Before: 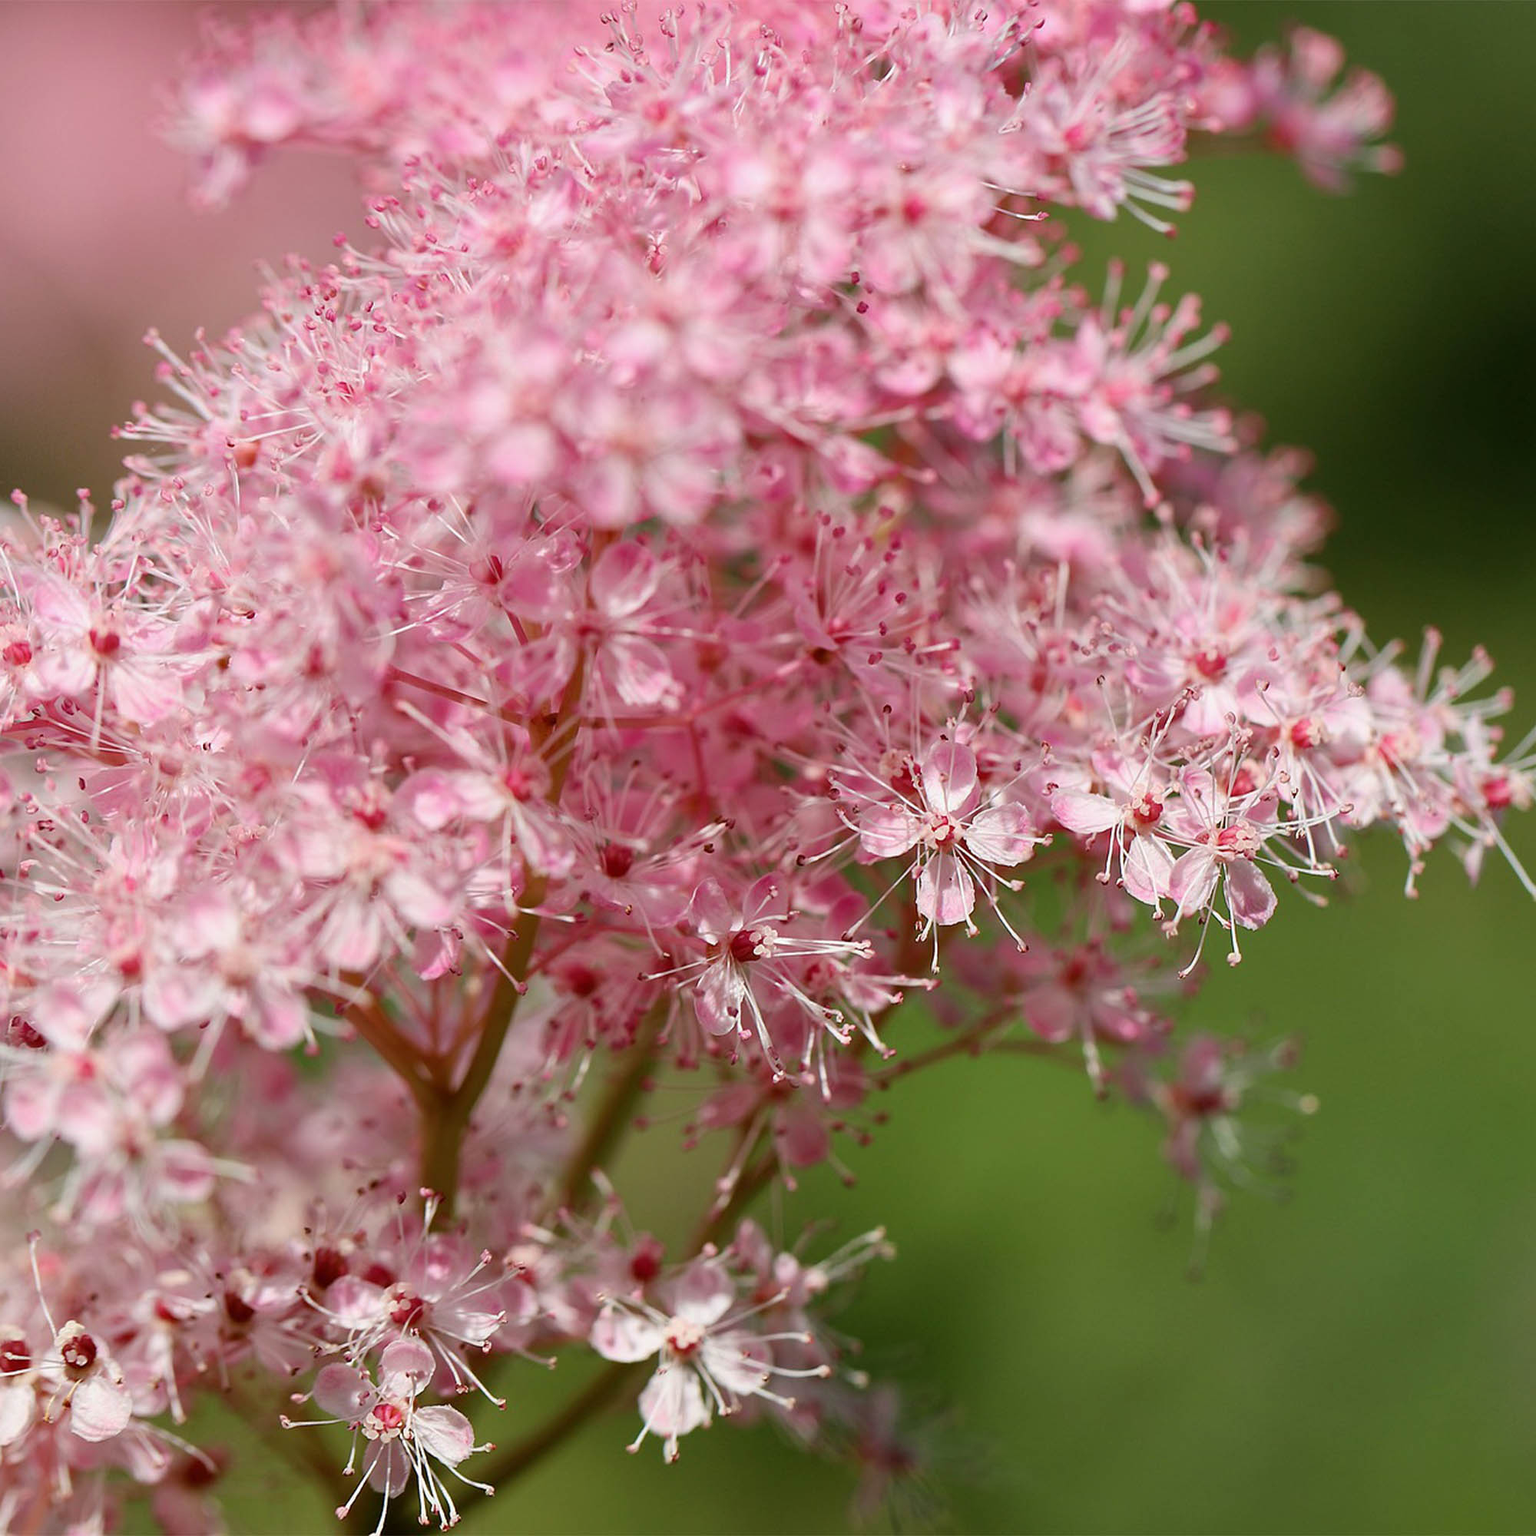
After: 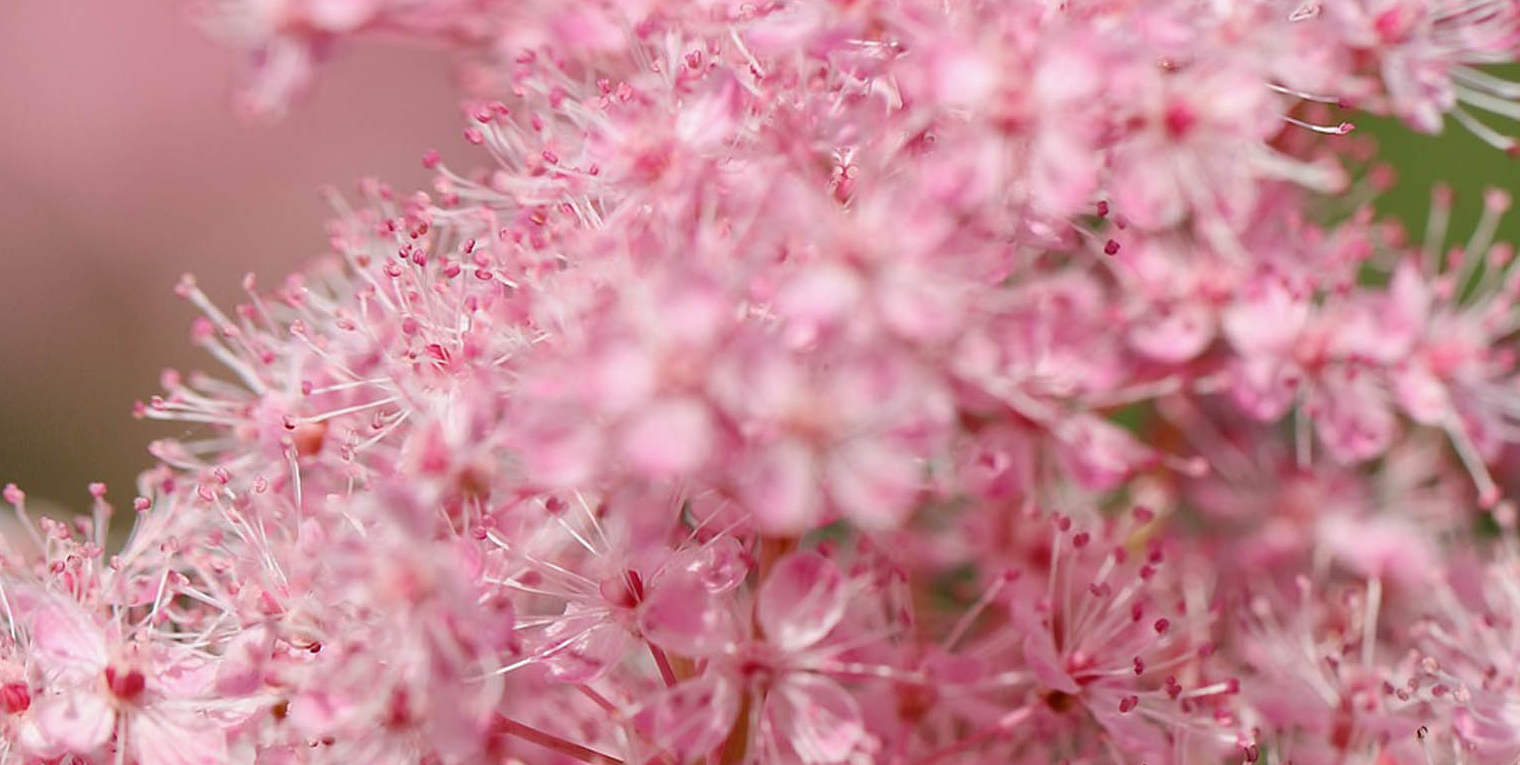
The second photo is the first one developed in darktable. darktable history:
crop: left 0.571%, top 7.651%, right 23.428%, bottom 54.056%
